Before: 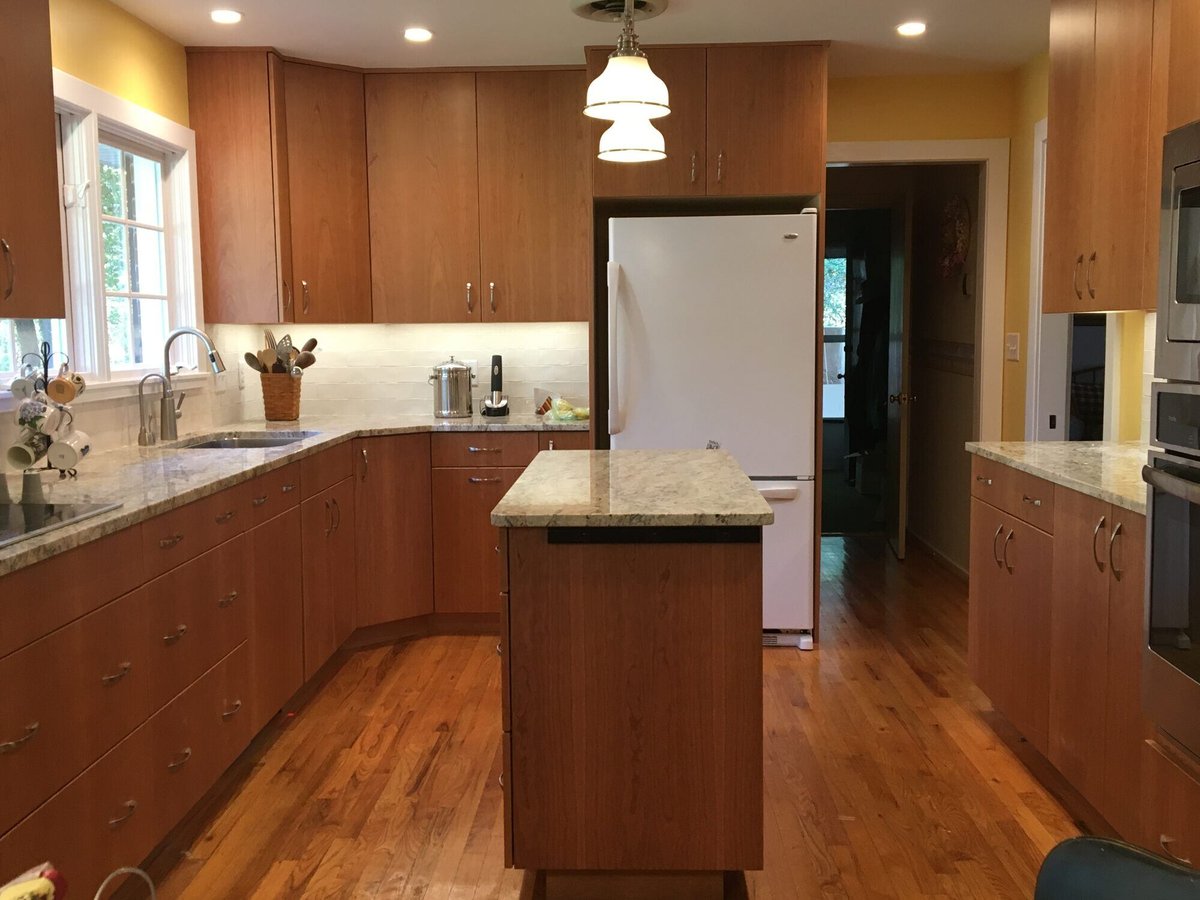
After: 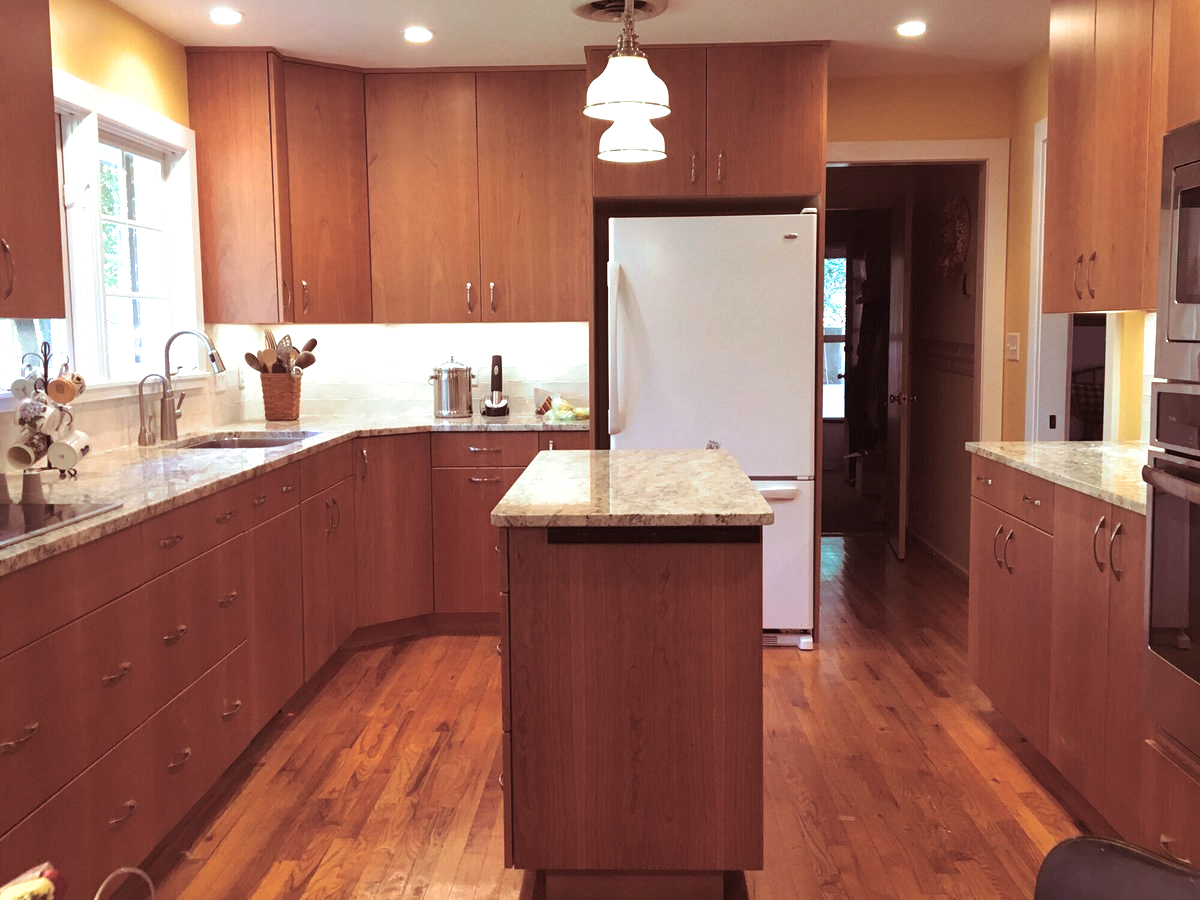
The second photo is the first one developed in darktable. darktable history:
shadows and highlights: shadows 25, highlights -25
exposure: black level correction 0, exposure 0.7 EV, compensate exposure bias true, compensate highlight preservation false
color correction: highlights a* -0.137, highlights b* -5.91, shadows a* -0.137, shadows b* -0.137
split-toning: highlights › hue 180°
